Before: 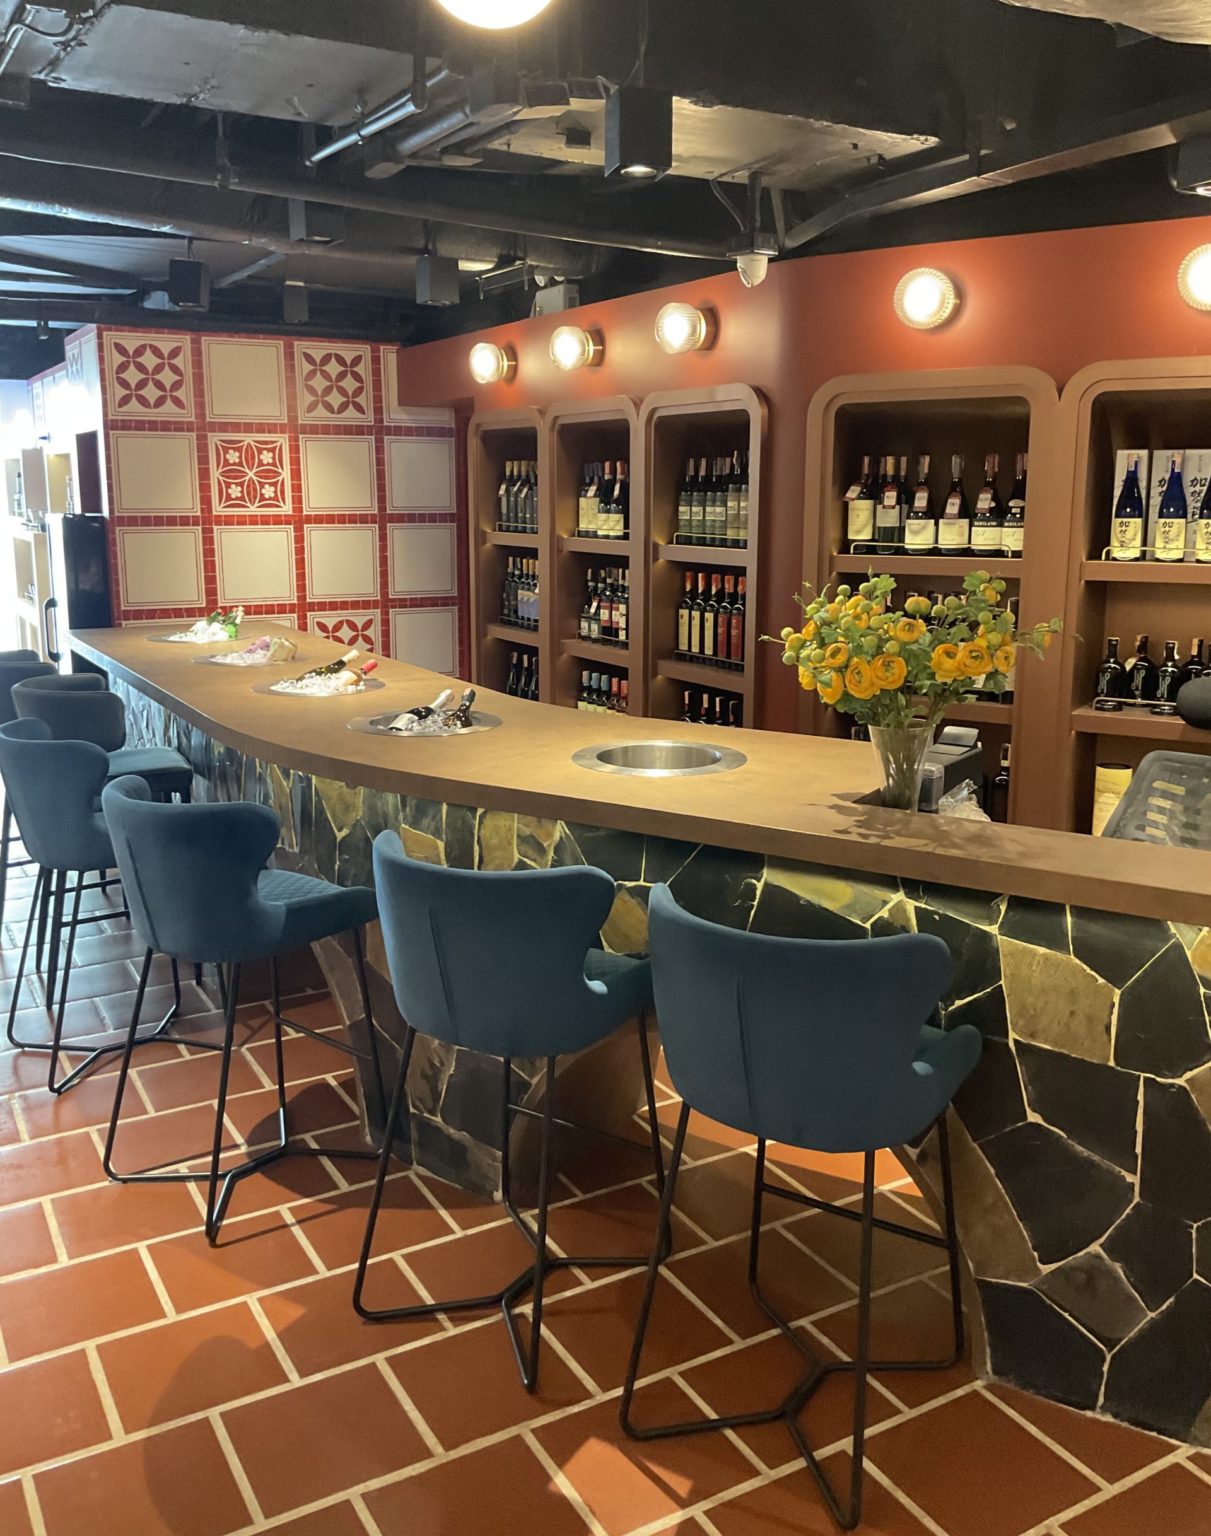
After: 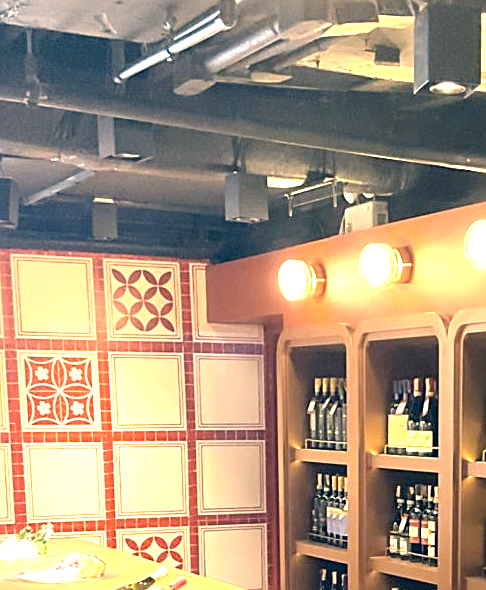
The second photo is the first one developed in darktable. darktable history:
exposure: black level correction 0, exposure 1.664 EV, compensate highlight preservation false
color correction: highlights a* 10.34, highlights b* 14.06, shadows a* -10.16, shadows b* -14.86
base curve: curves: ch0 [(0, 0) (0.297, 0.298) (1, 1)], preserve colors none
crop: left 15.783%, top 5.423%, right 44.022%, bottom 56.112%
sharpen: on, module defaults
